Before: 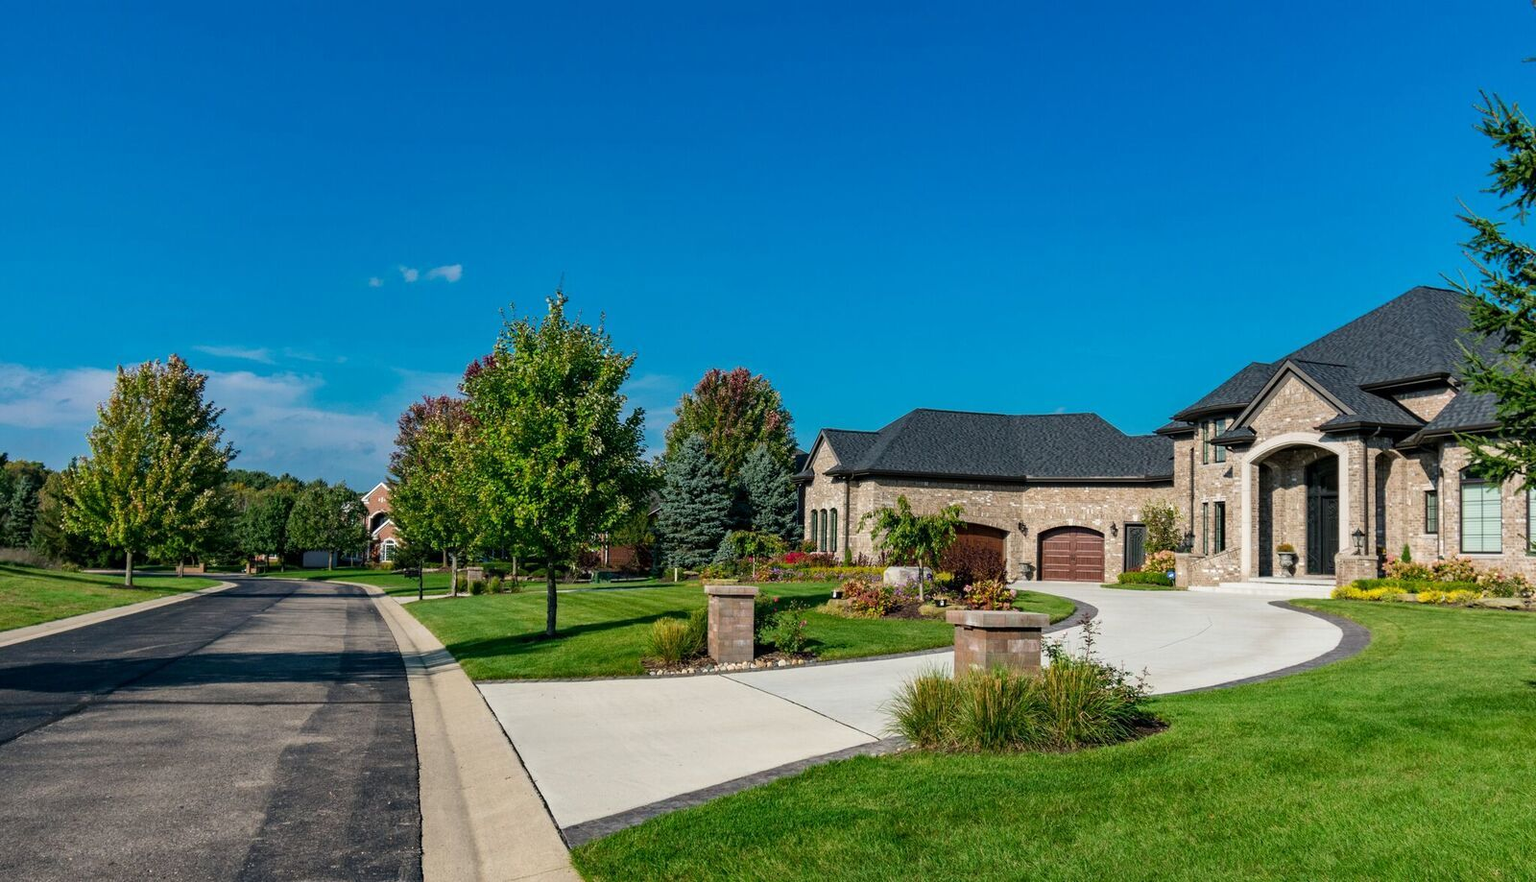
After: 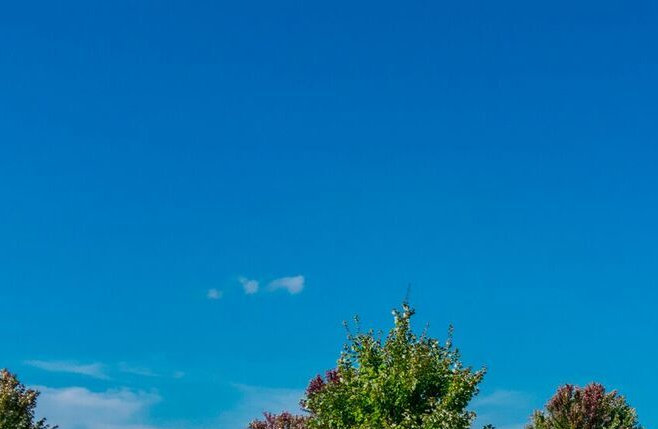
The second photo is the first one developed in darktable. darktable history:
crop and rotate: left 11.064%, top 0.047%, right 47.775%, bottom 53.249%
